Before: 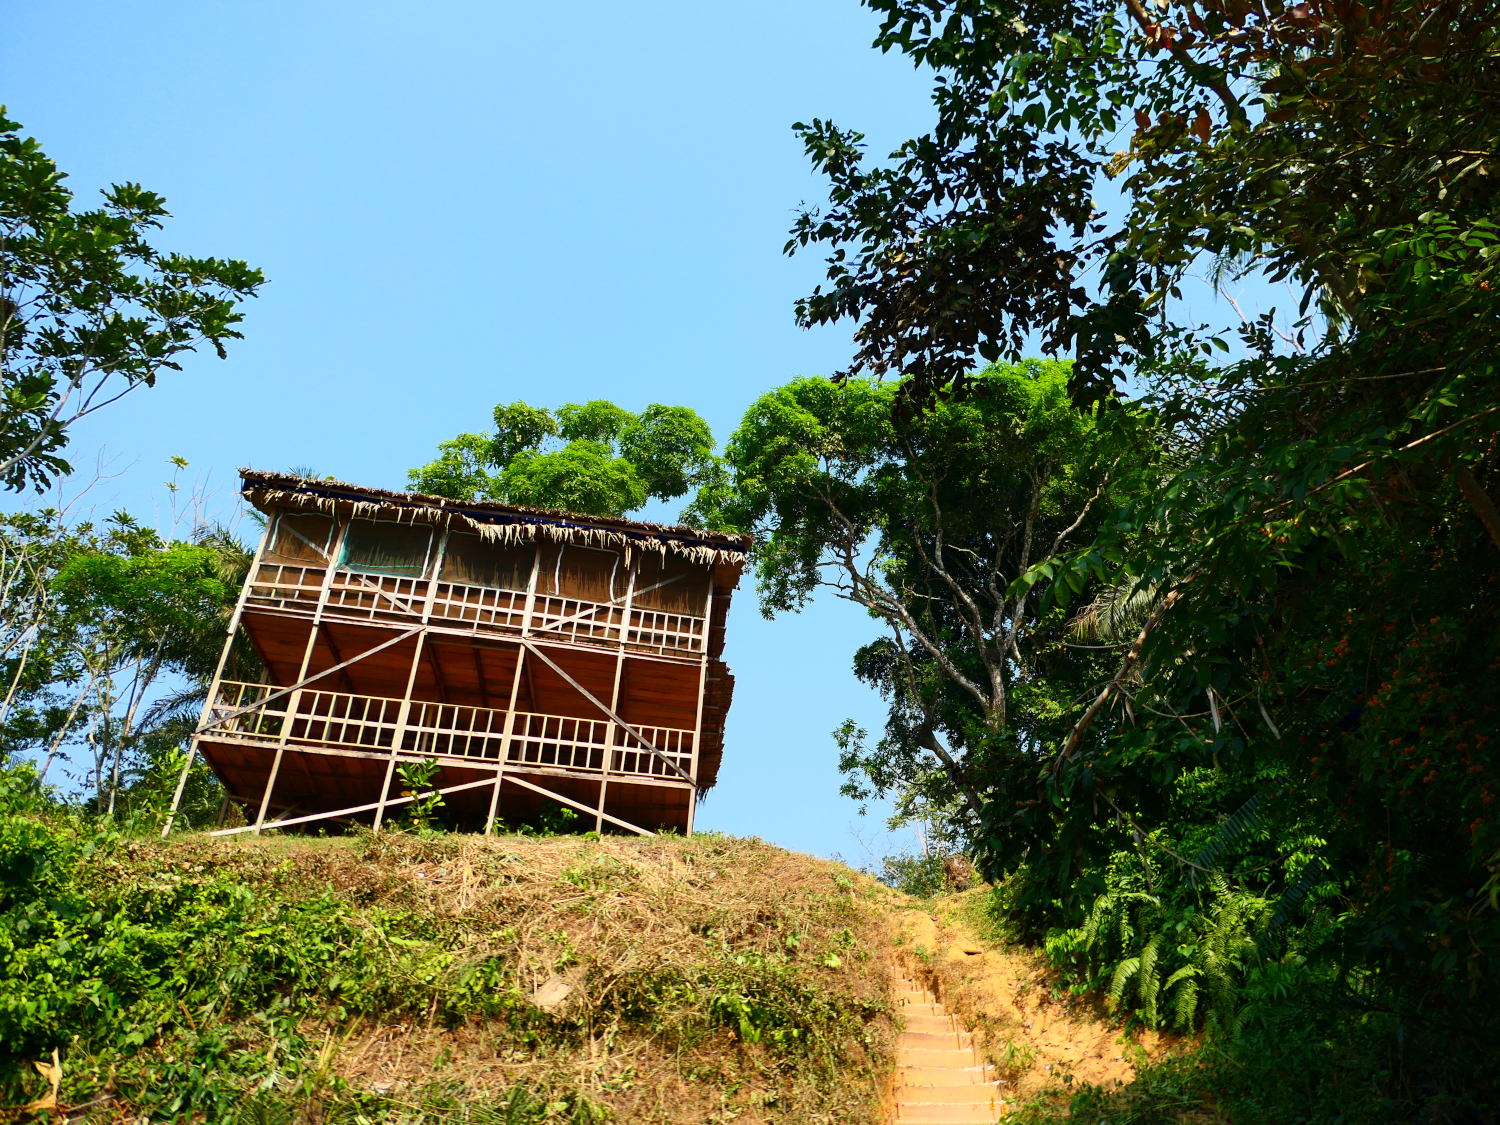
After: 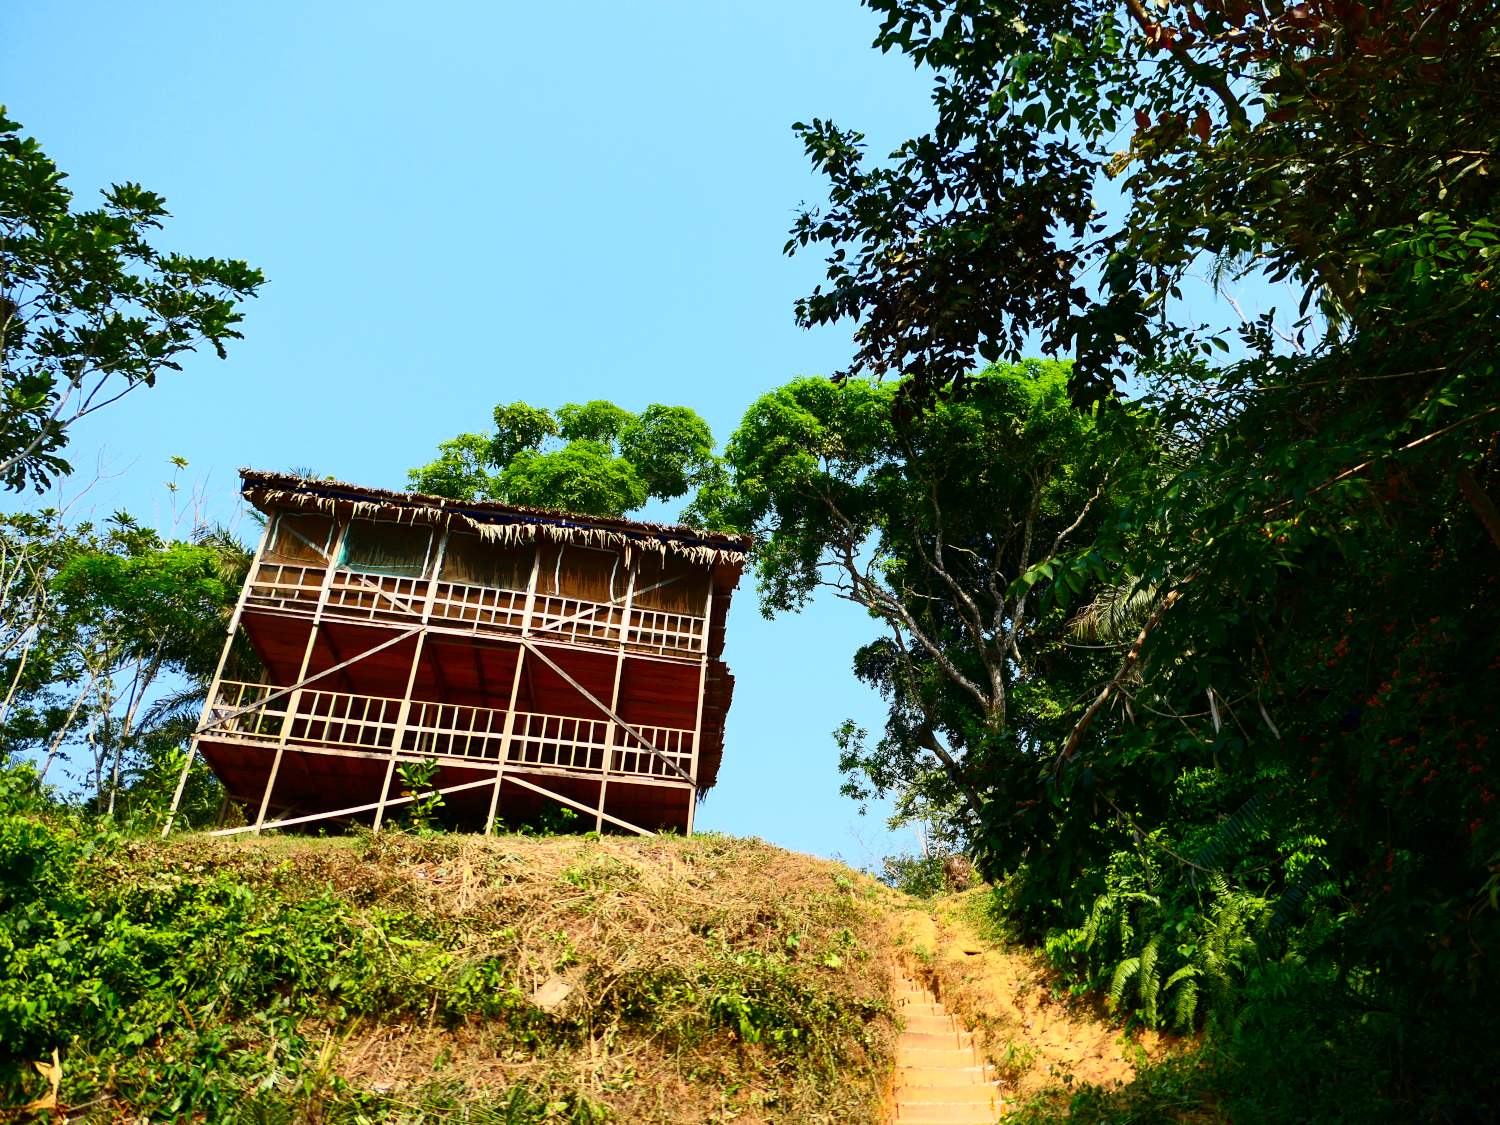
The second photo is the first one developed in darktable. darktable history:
contrast brightness saturation: contrast 0.15, brightness -0.01, saturation 0.104
